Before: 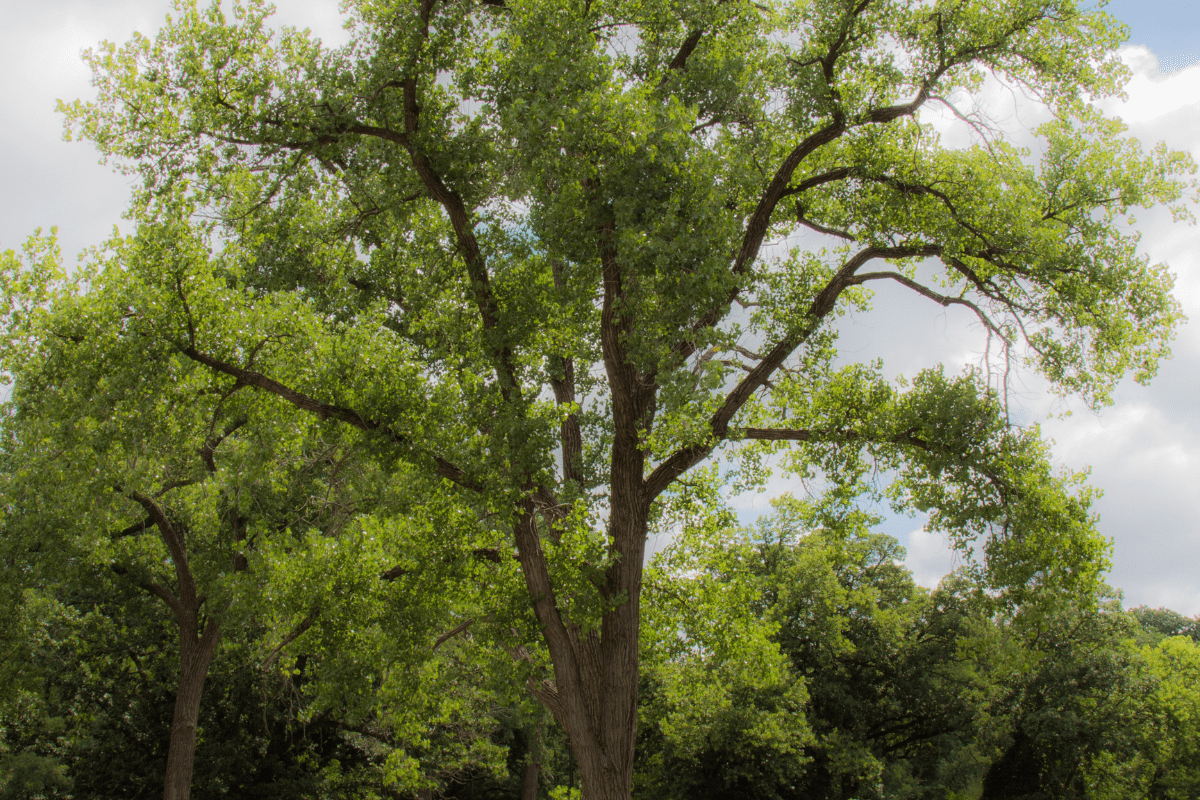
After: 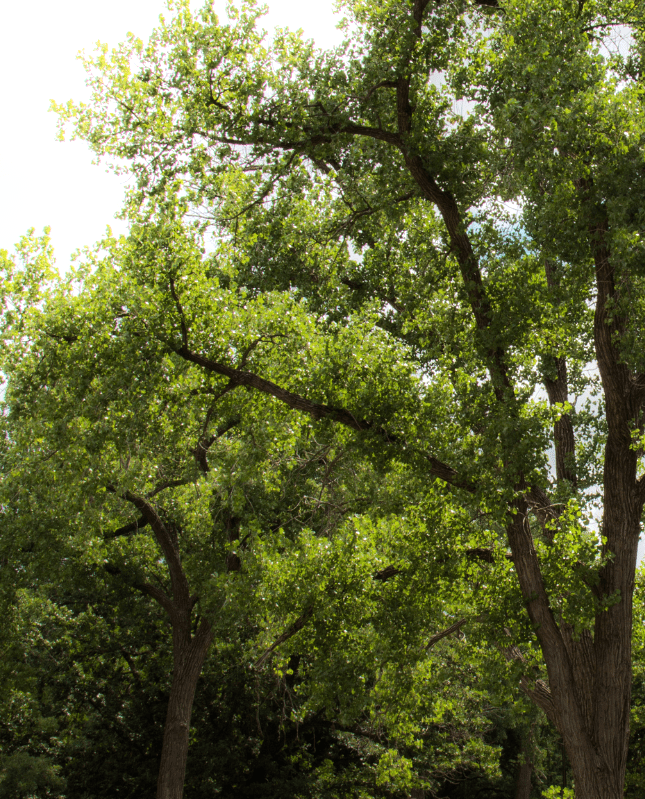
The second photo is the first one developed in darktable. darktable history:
crop: left 0.587%, right 45.588%, bottom 0.086%
tone equalizer: -8 EV -0.75 EV, -7 EV -0.7 EV, -6 EV -0.6 EV, -5 EV -0.4 EV, -3 EV 0.4 EV, -2 EV 0.6 EV, -1 EV 0.7 EV, +0 EV 0.75 EV, edges refinement/feathering 500, mask exposure compensation -1.57 EV, preserve details no
